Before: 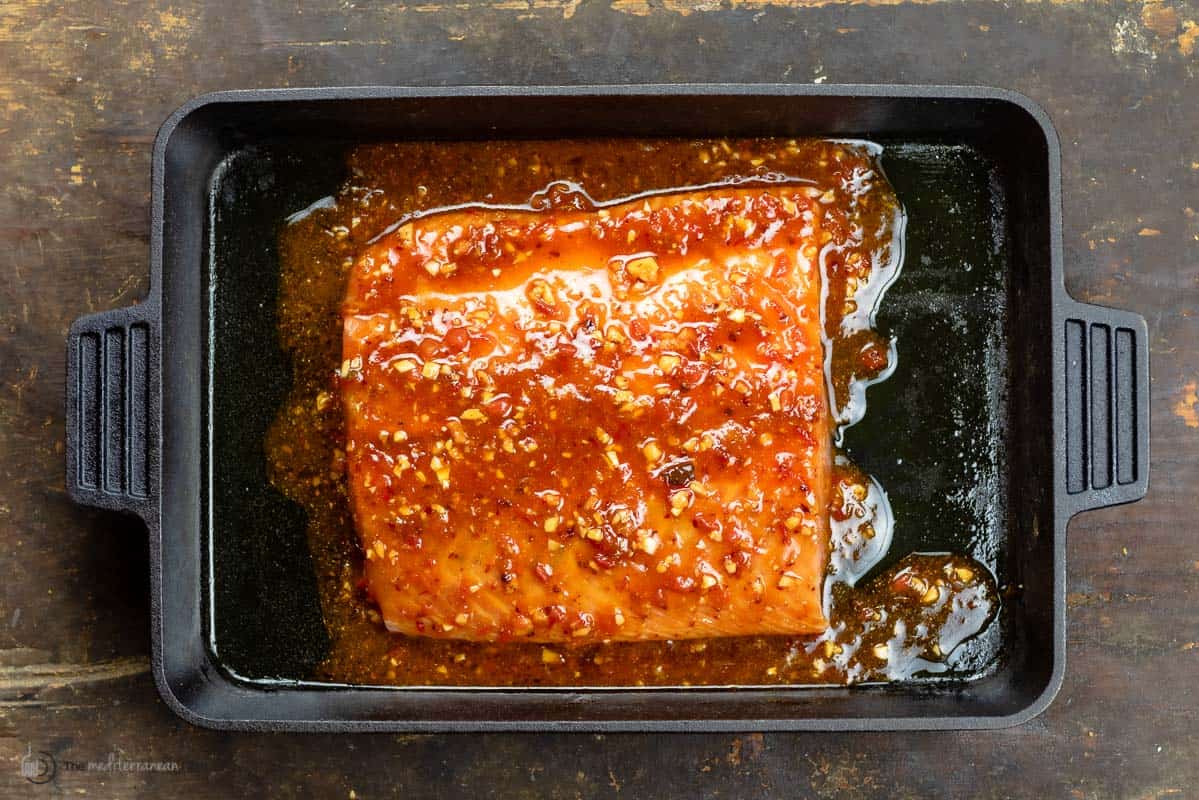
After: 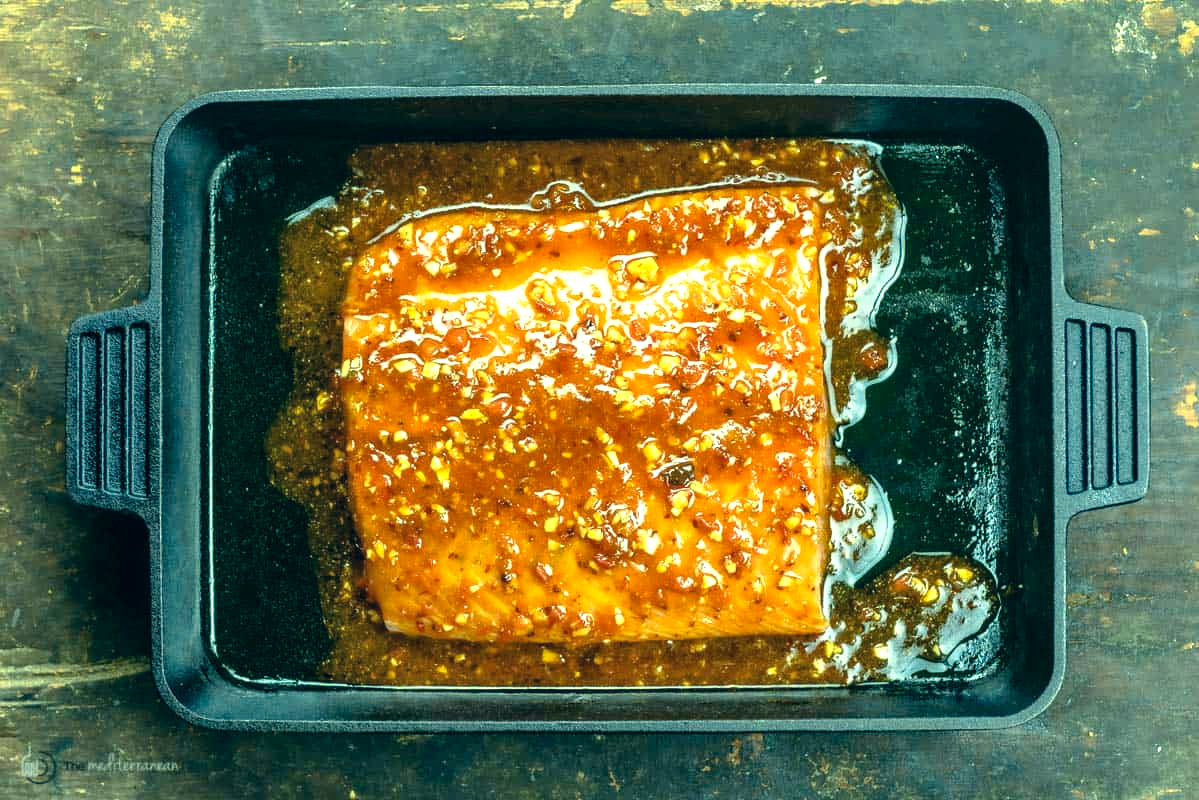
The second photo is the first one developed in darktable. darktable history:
local contrast: on, module defaults
exposure: black level correction 0, exposure 0.7 EV, compensate highlight preservation false
color correction: highlights a* -20, highlights b* 9.8, shadows a* -20.78, shadows b* -11.53
